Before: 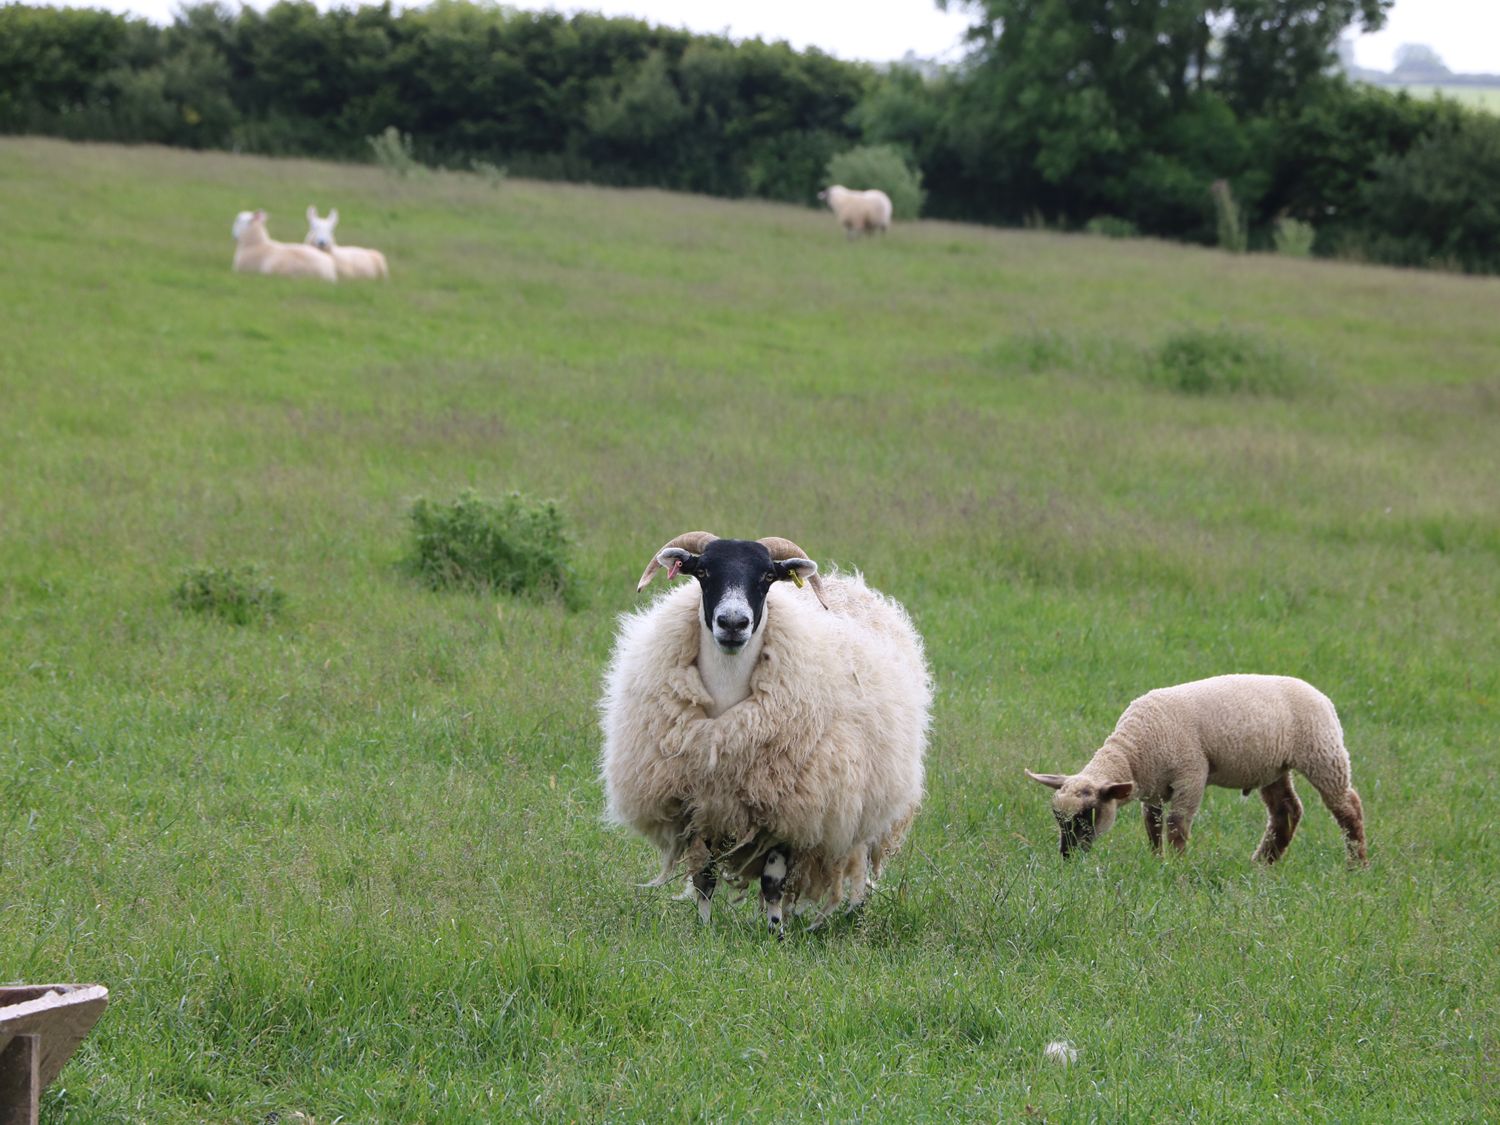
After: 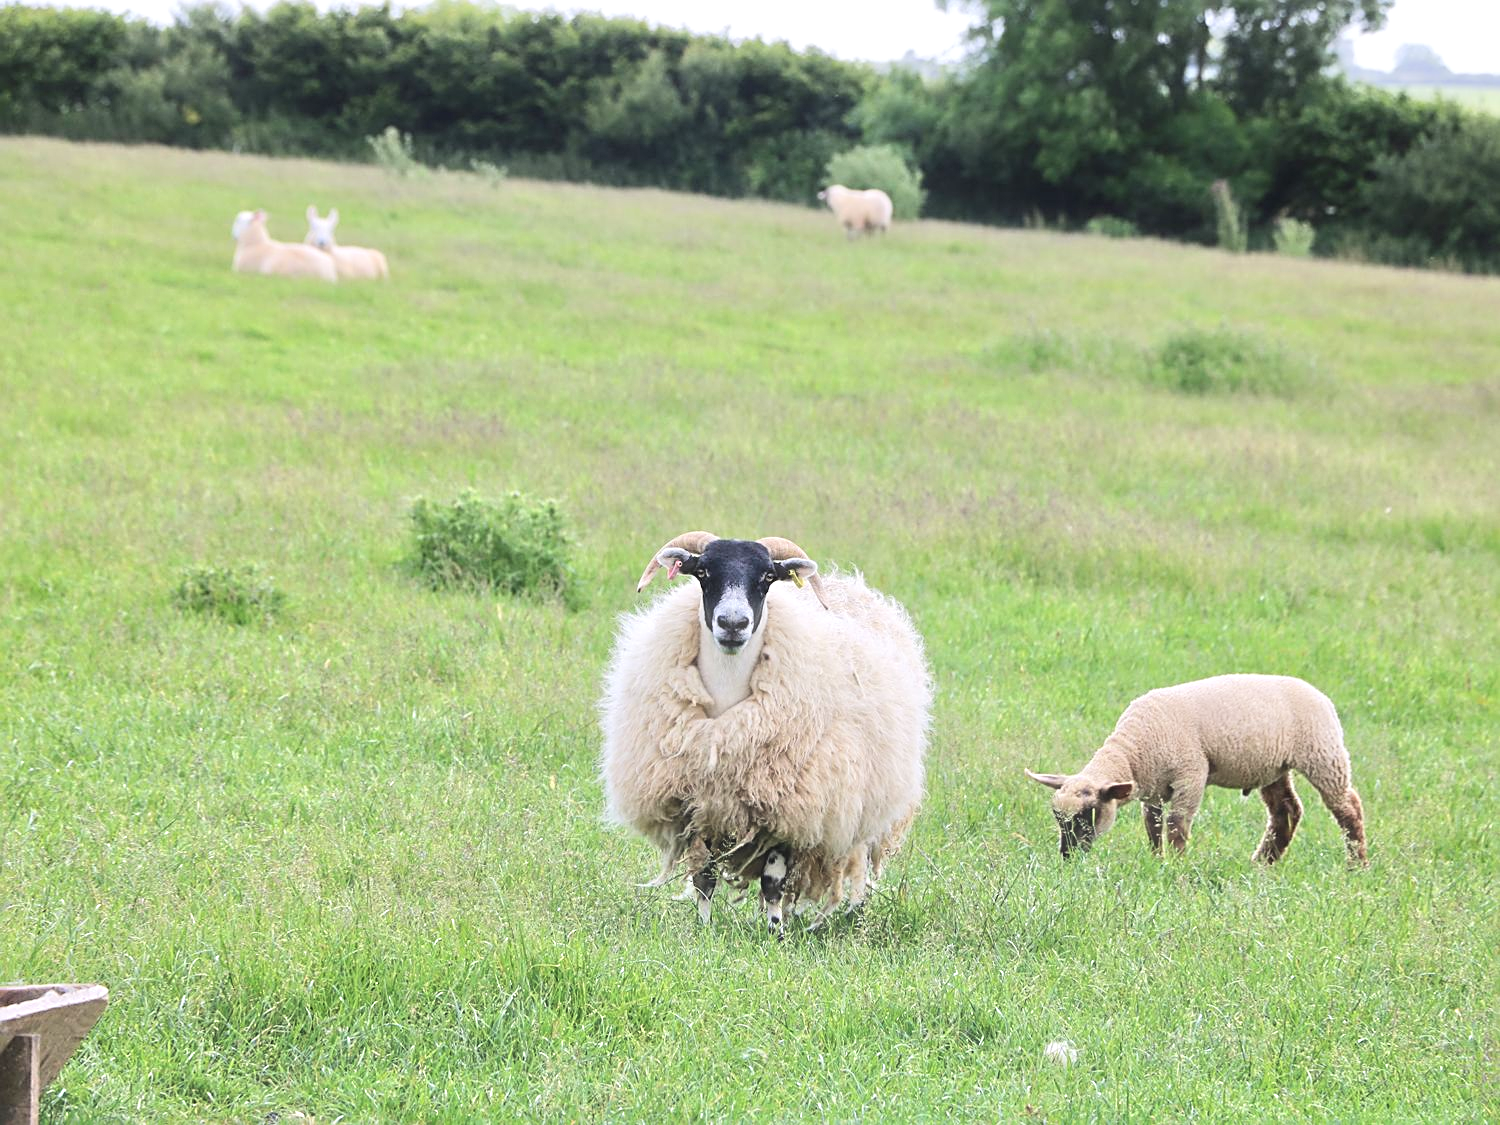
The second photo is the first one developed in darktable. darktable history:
sharpen: radius 2.743
haze removal: strength -0.11, compatibility mode true
tone equalizer: -7 EV 0.149 EV, -6 EV 0.601 EV, -5 EV 1.15 EV, -4 EV 1.31 EV, -3 EV 1.18 EV, -2 EV 0.6 EV, -1 EV 0.165 EV, edges refinement/feathering 500, mask exposure compensation -1.57 EV, preserve details guided filter
